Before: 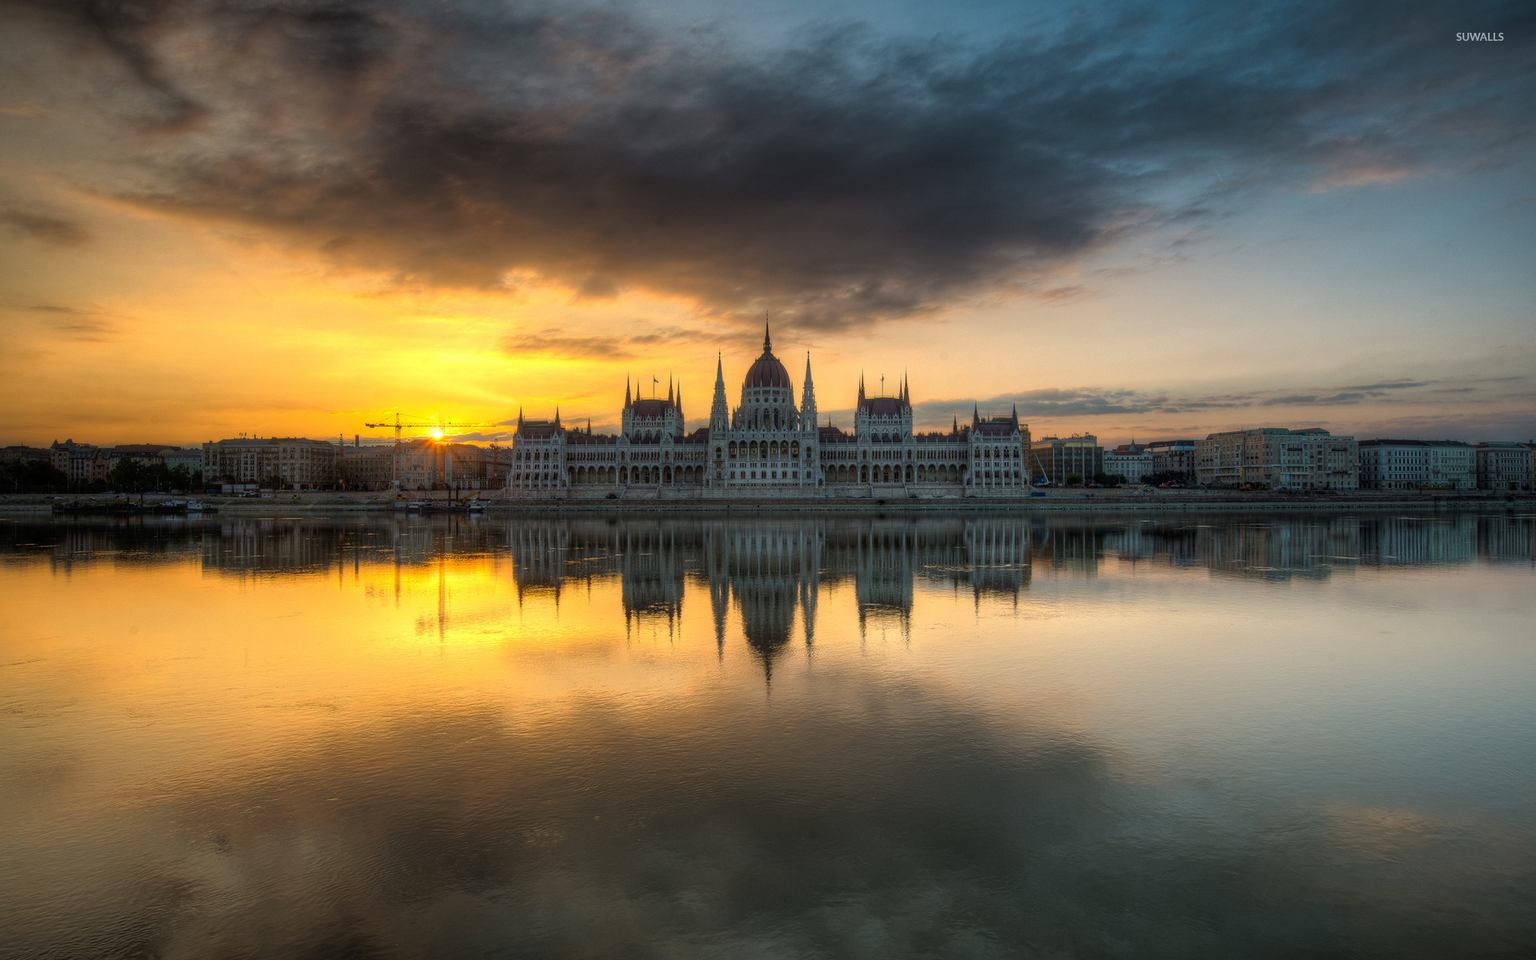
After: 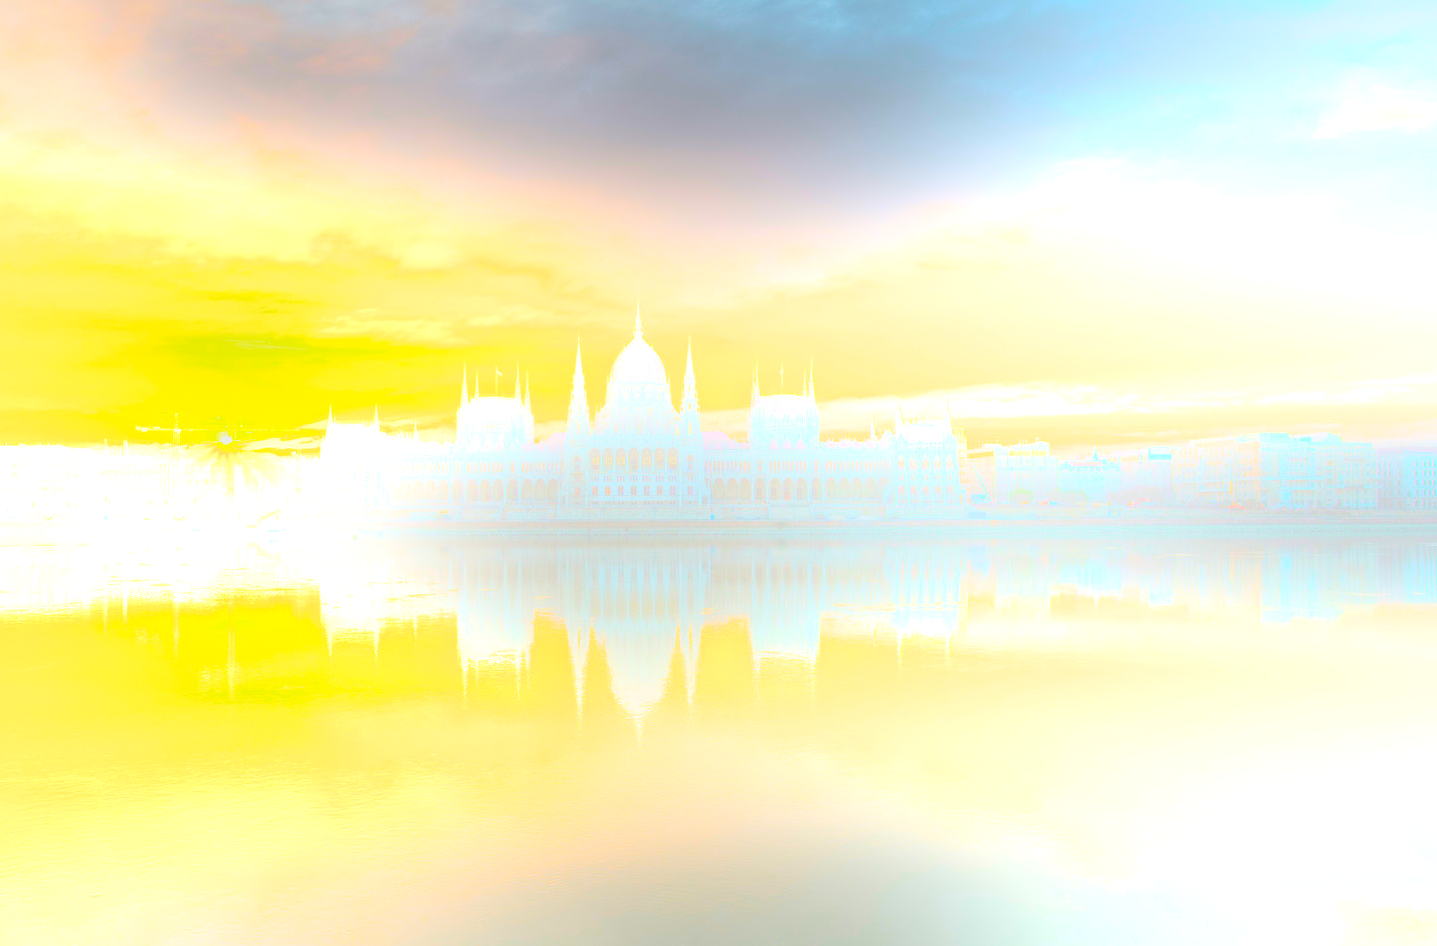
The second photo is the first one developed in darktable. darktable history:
color balance rgb: linear chroma grading › shadows -2.2%, linear chroma grading › highlights -15%, linear chroma grading › global chroma -10%, linear chroma grading › mid-tones -10%, perceptual saturation grading › global saturation 45%, perceptual saturation grading › highlights -50%, perceptual saturation grading › shadows 30%, perceptual brilliance grading › global brilliance 18%, global vibrance 45%
bloom: size 25%, threshold 5%, strength 90%
crop: left 16.768%, top 8.653%, right 8.362%, bottom 12.485%
